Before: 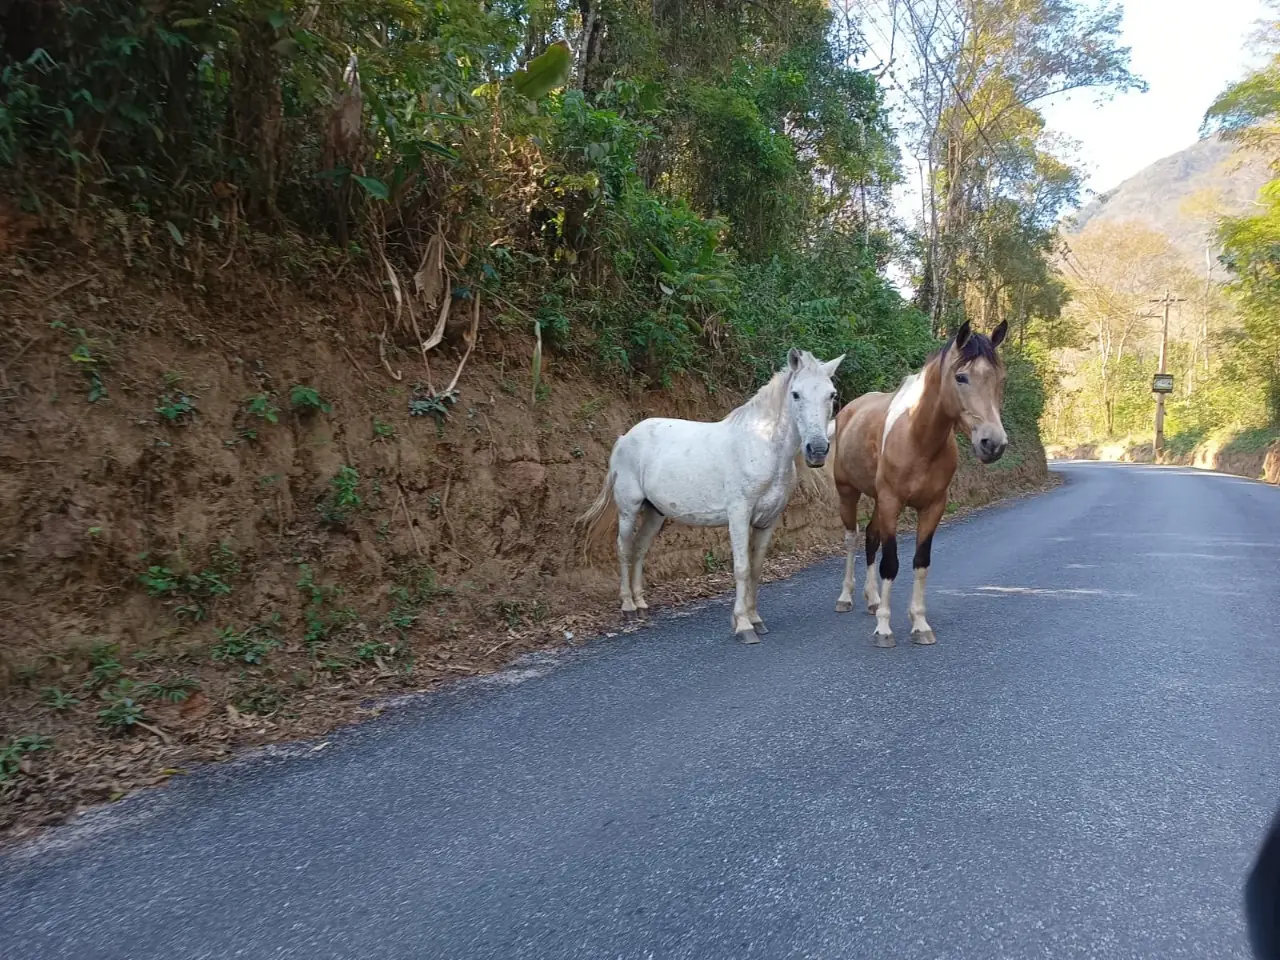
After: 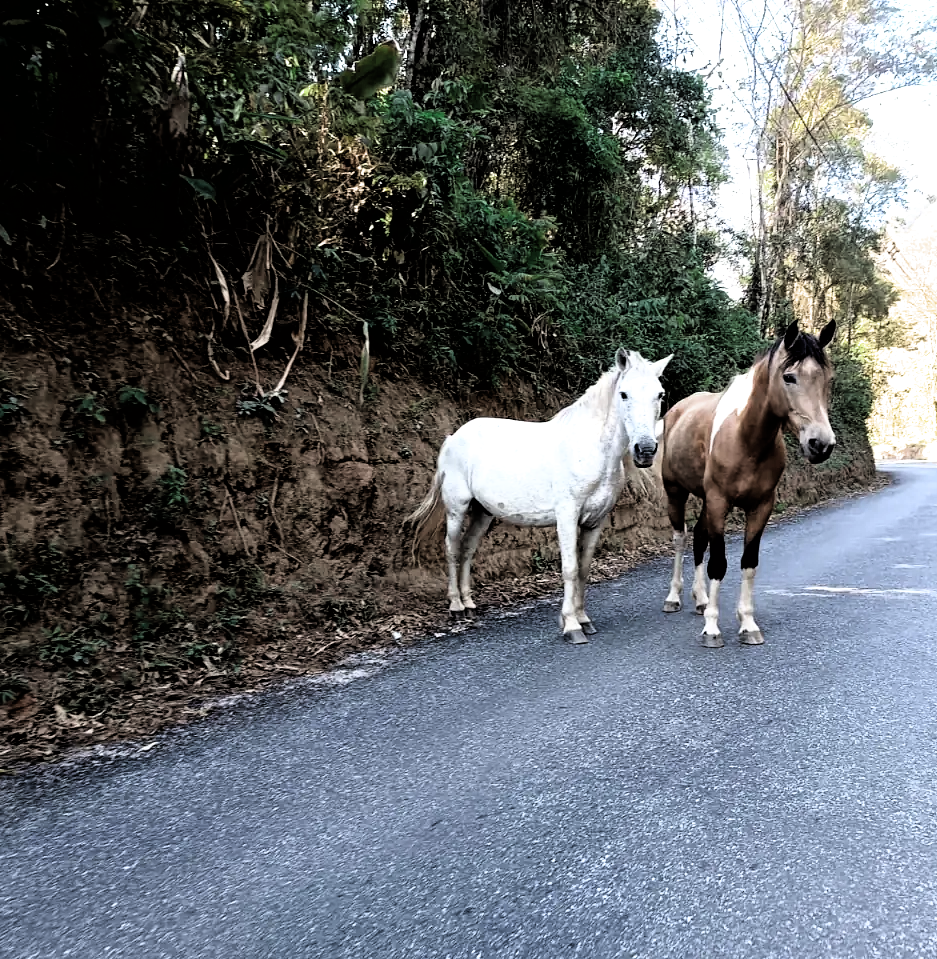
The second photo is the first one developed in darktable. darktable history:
tone equalizer: -8 EV -0.75 EV, -7 EV -0.7 EV, -6 EV -0.6 EV, -5 EV -0.4 EV, -3 EV 0.4 EV, -2 EV 0.6 EV, -1 EV 0.7 EV, +0 EV 0.75 EV, edges refinement/feathering 500, mask exposure compensation -1.57 EV, preserve details no
crop: left 13.443%, right 13.31%
color zones: curves: ch0 [(0, 0.5) (0.125, 0.4) (0.25, 0.5) (0.375, 0.4) (0.5, 0.4) (0.625, 0.6) (0.75, 0.6) (0.875, 0.5)]; ch1 [(0, 0.35) (0.125, 0.45) (0.25, 0.35) (0.375, 0.35) (0.5, 0.35) (0.625, 0.35) (0.75, 0.45) (0.875, 0.35)]; ch2 [(0, 0.6) (0.125, 0.5) (0.25, 0.5) (0.375, 0.6) (0.5, 0.6) (0.625, 0.5) (0.75, 0.5) (0.875, 0.5)]
filmic rgb: black relative exposure -3.64 EV, white relative exposure 2.44 EV, hardness 3.29
